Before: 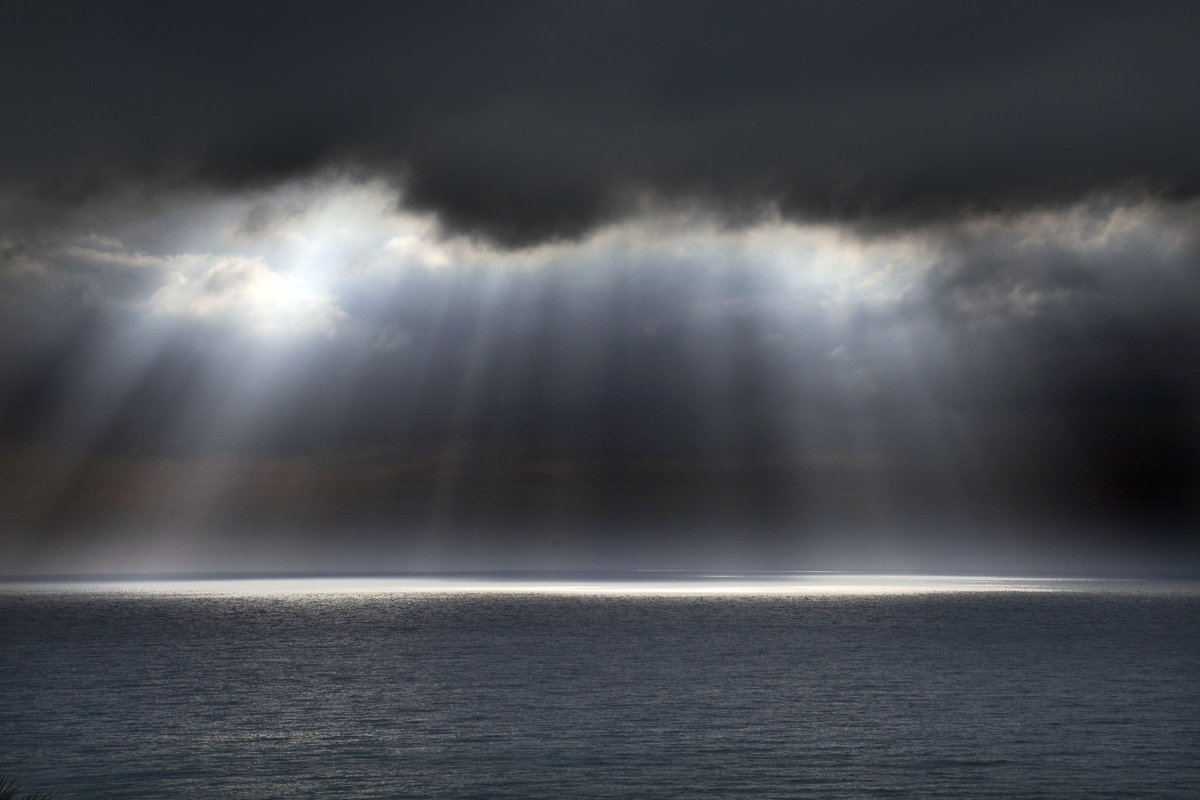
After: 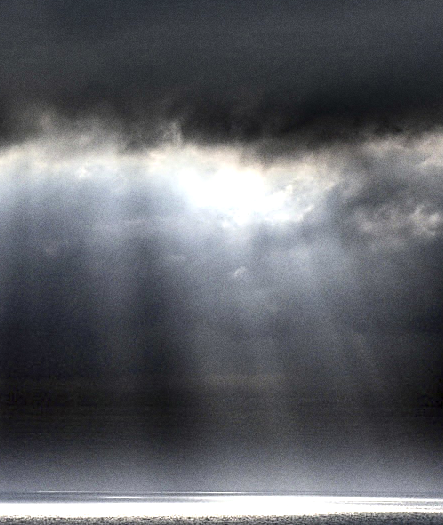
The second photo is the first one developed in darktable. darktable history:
shadows and highlights: low approximation 0.01, soften with gaussian
crop and rotate: left 49.936%, top 10.094%, right 13.136%, bottom 24.256%
local contrast: detail 203%
sharpen: on, module defaults
grain: on, module defaults
